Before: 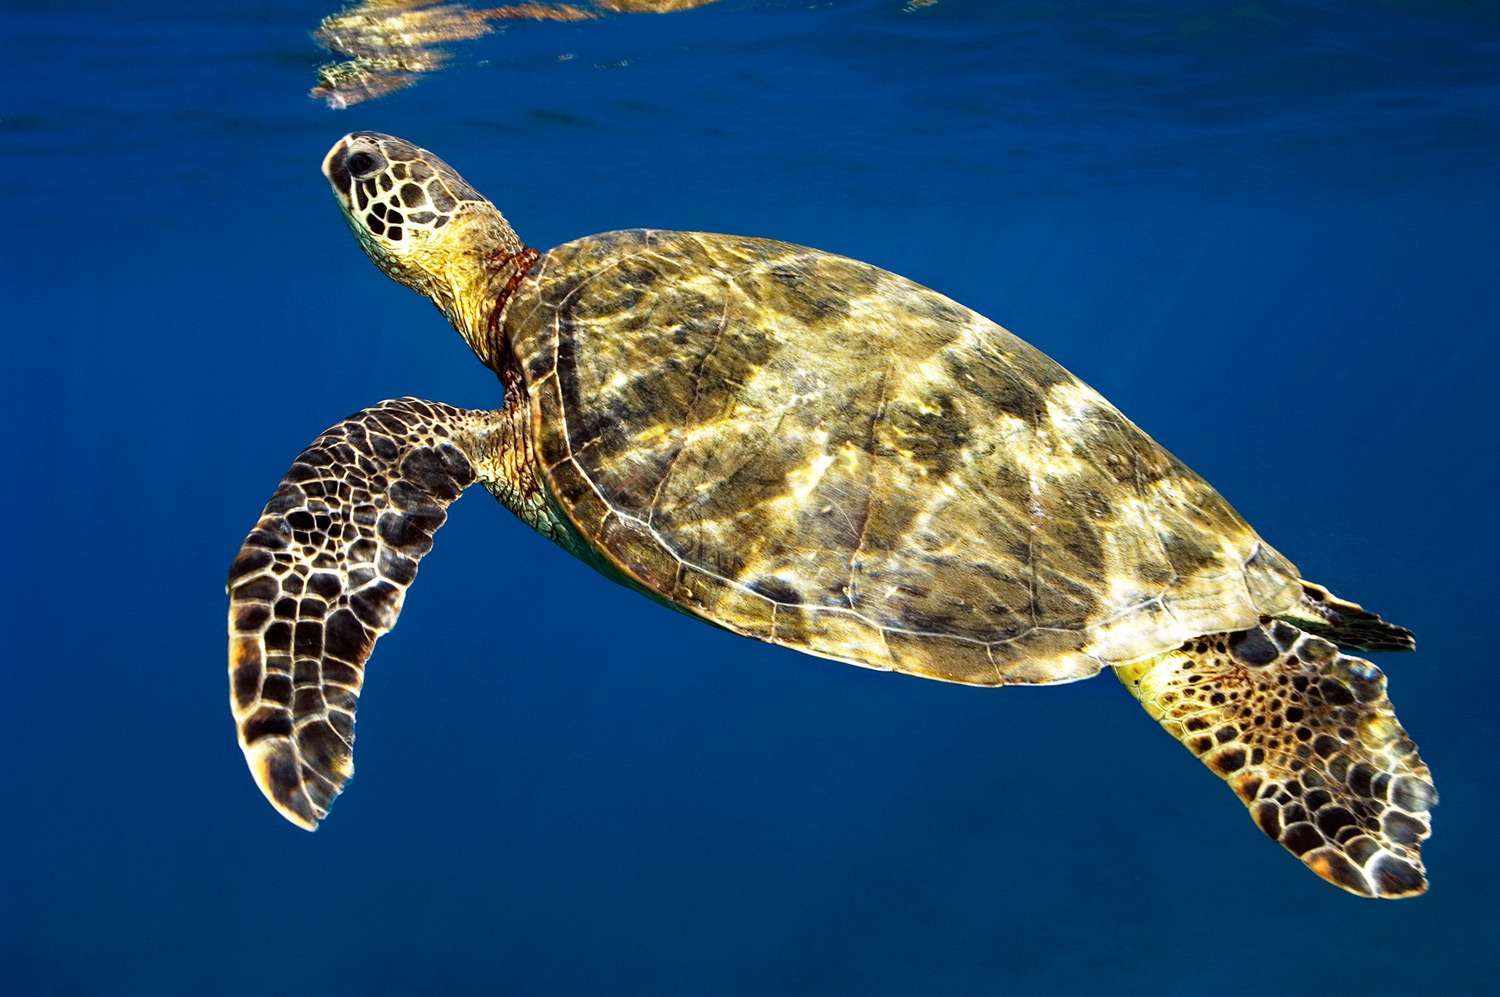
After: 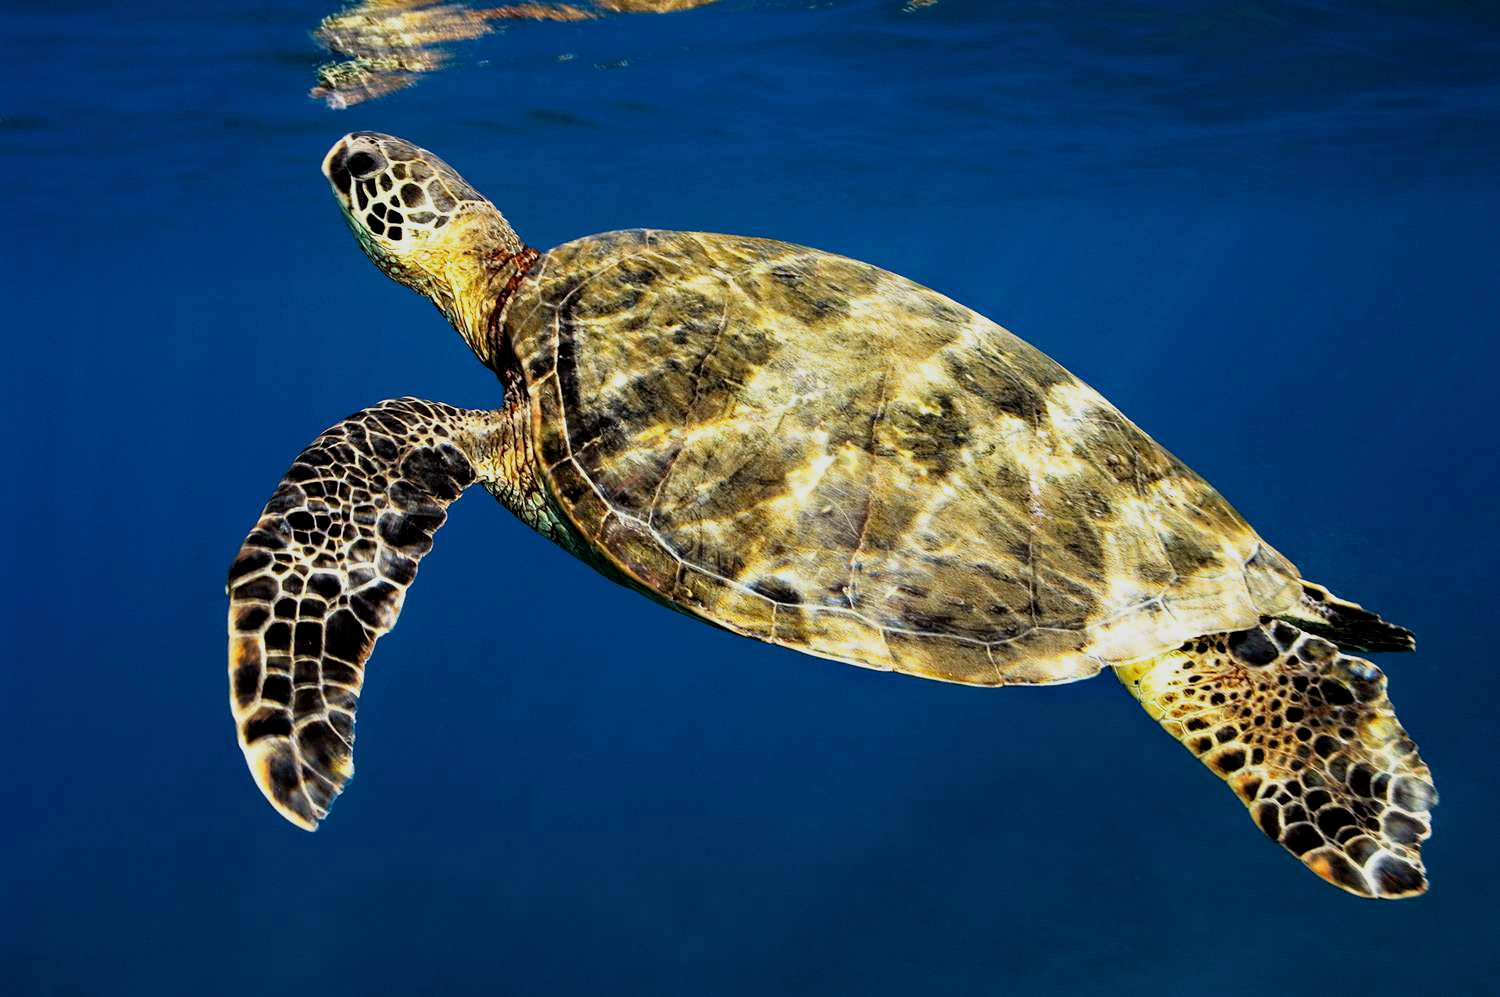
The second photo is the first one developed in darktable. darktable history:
filmic rgb: black relative exposure -8.01 EV, white relative exposure 4.04 EV, threshold 3.04 EV, hardness 4.19, latitude 49.66%, contrast 1.101, enable highlight reconstruction true
